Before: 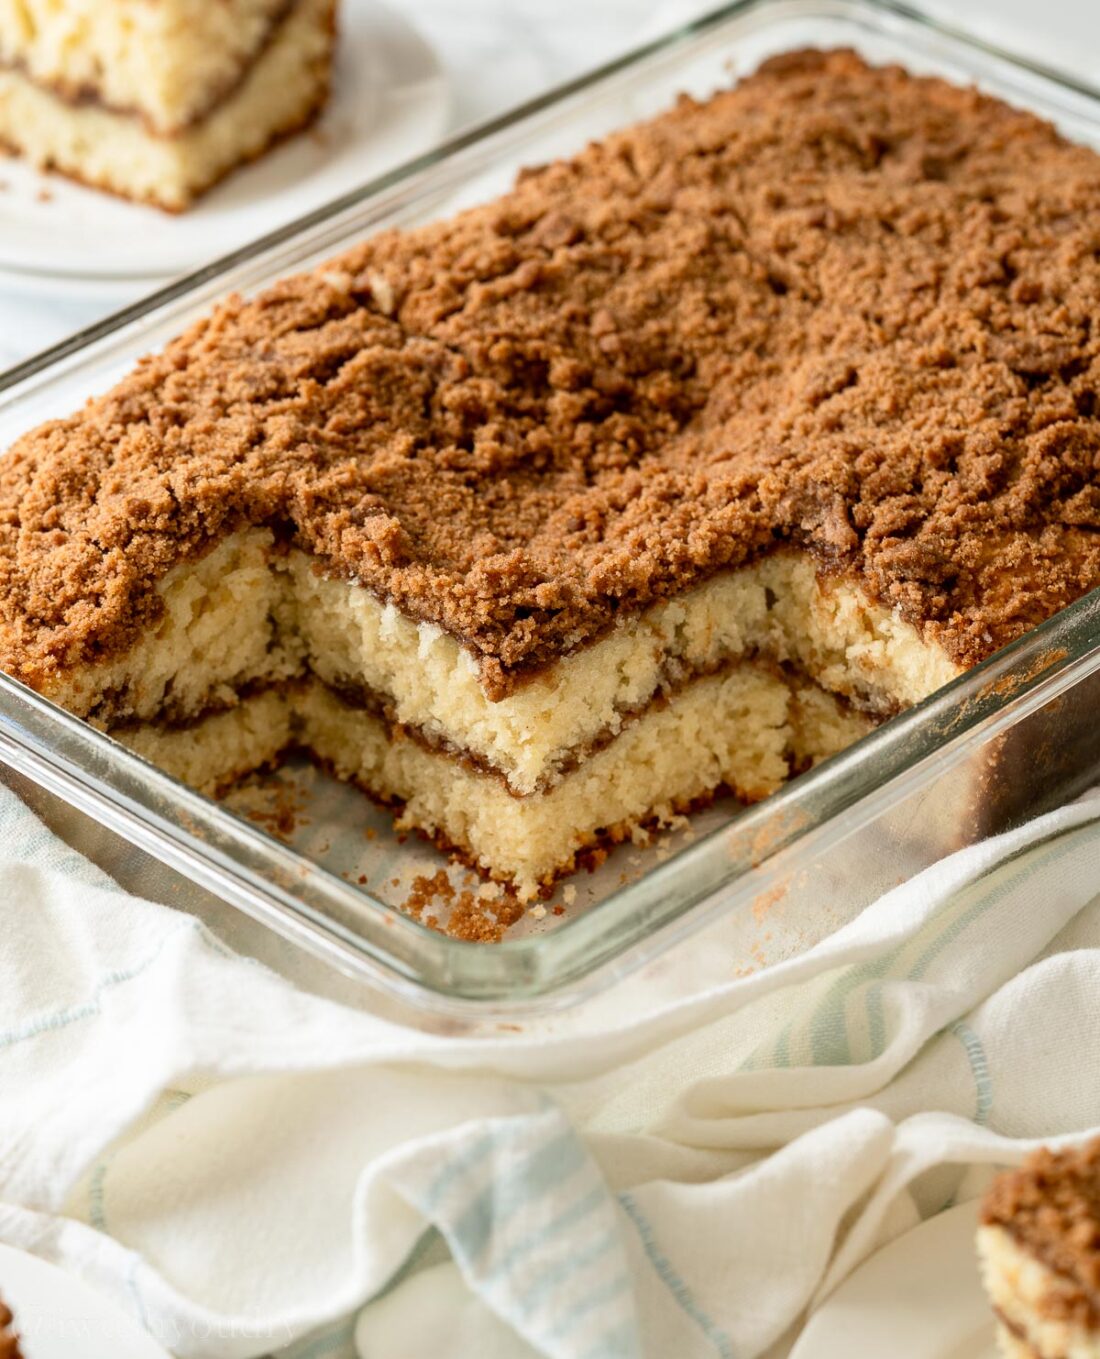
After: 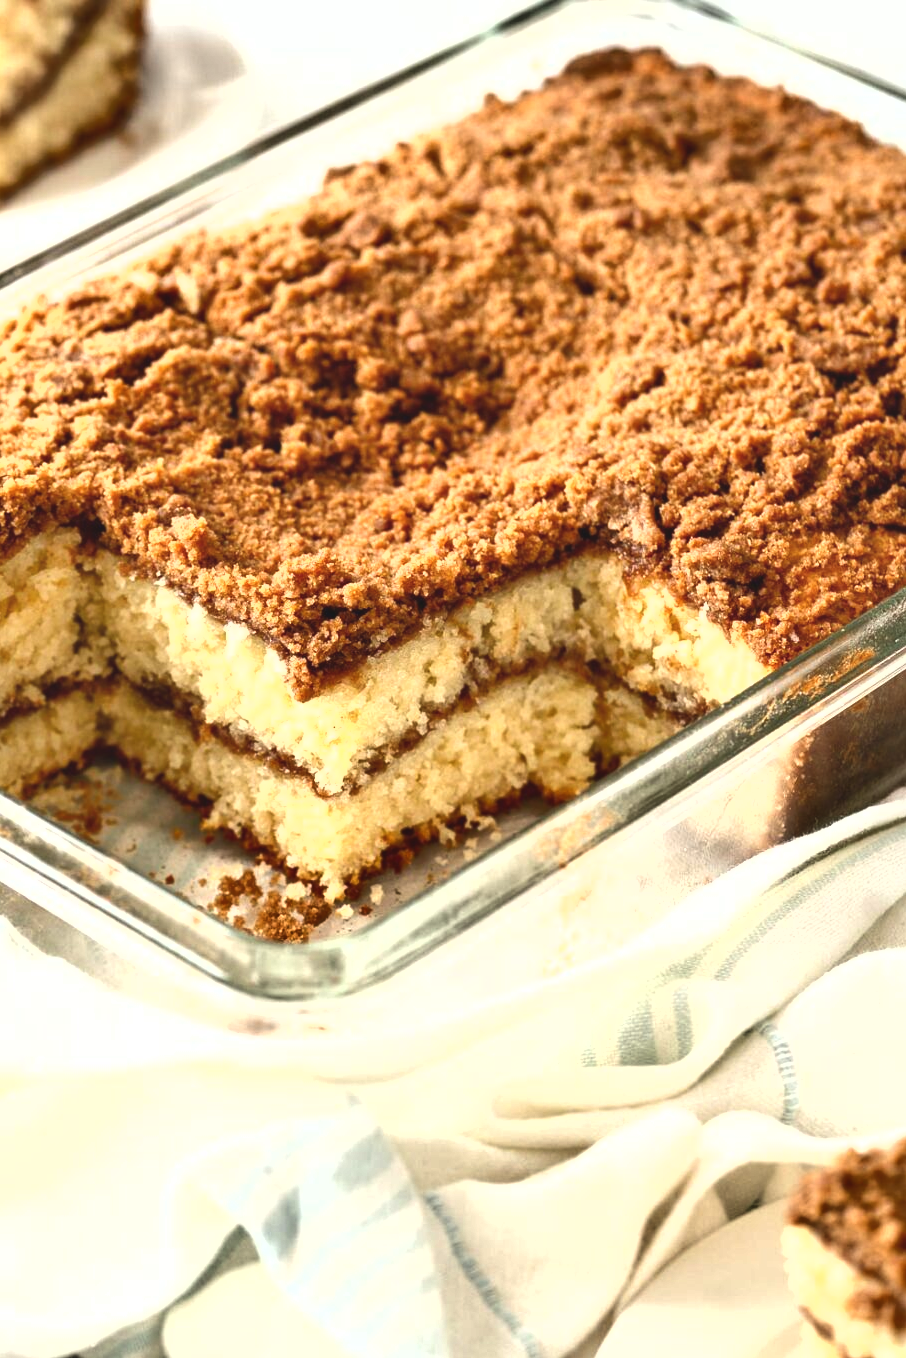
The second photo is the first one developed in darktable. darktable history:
shadows and highlights: highlights color adjustment 0%, low approximation 0.01, soften with gaussian
crop: left 17.582%, bottom 0.031%
exposure: black level correction -0.005, exposure 1.002 EV, compensate highlight preservation false
